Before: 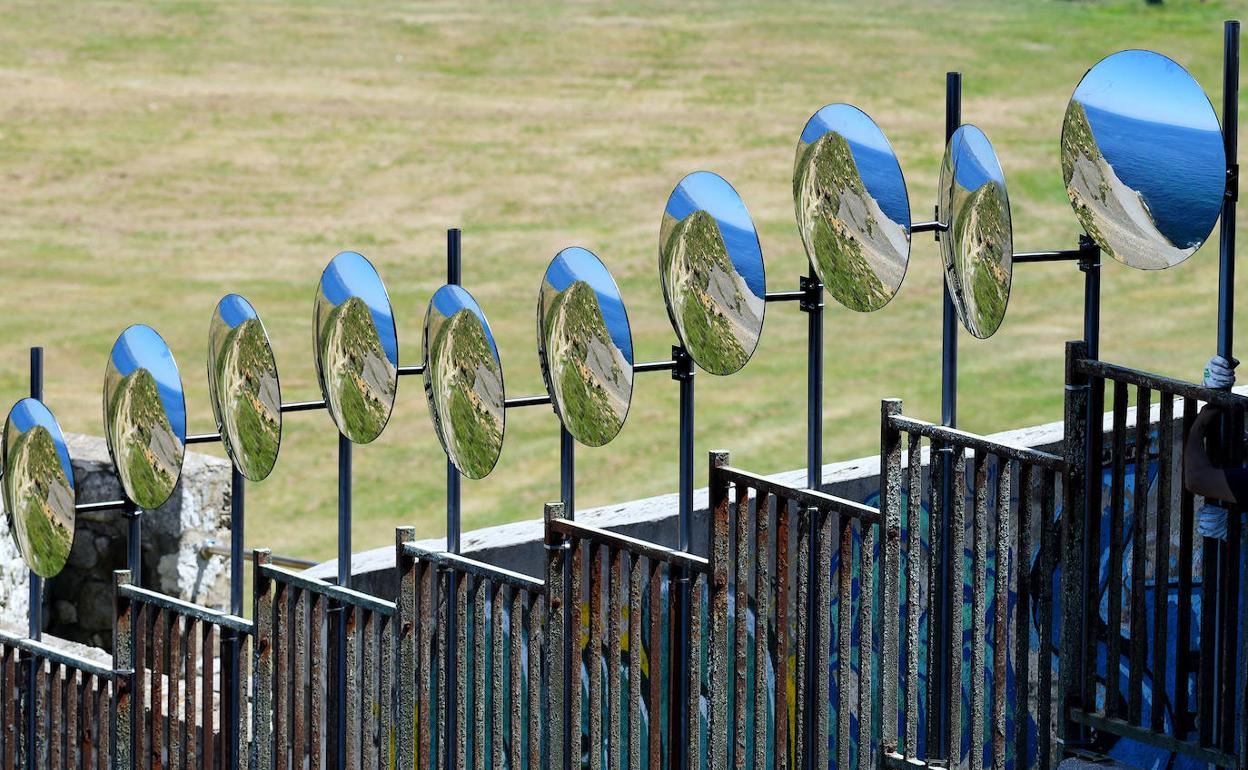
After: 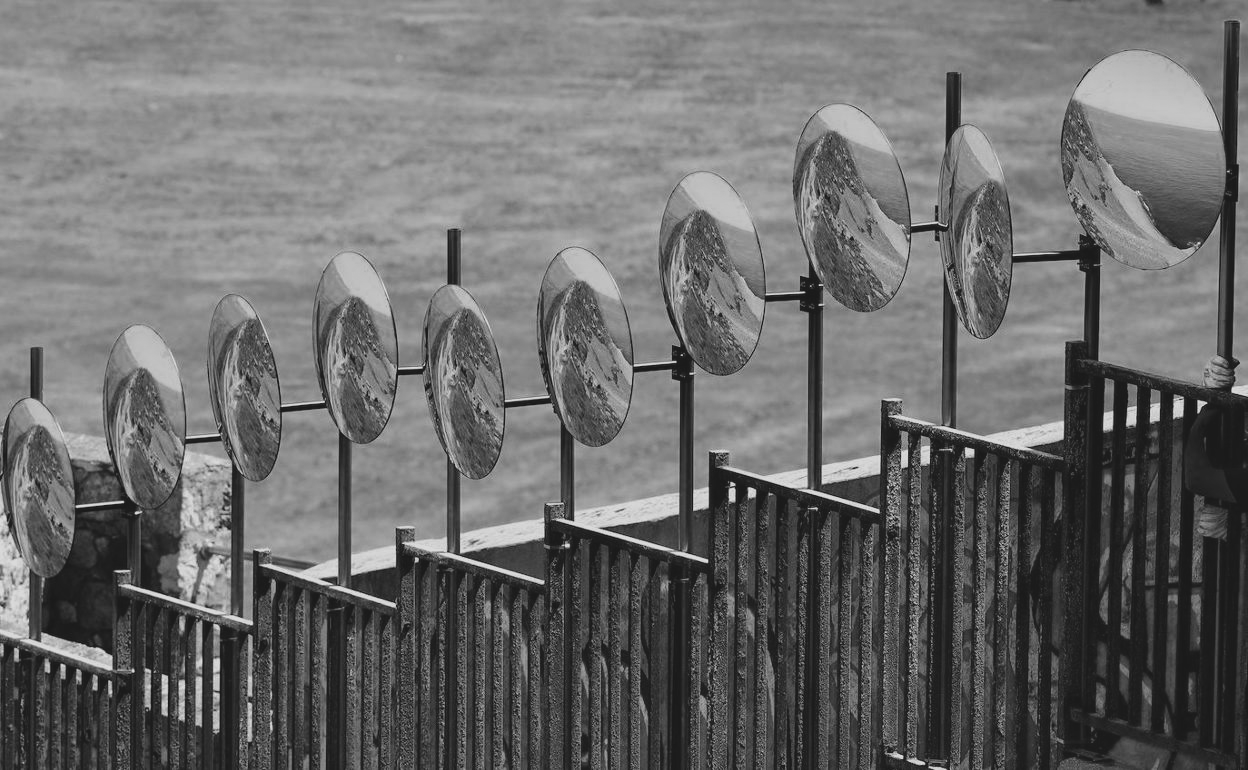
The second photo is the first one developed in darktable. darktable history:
exposure: black level correction -0.015, exposure -0.502 EV, compensate exposure bias true, compensate highlight preservation false
color calibration: output gray [0.253, 0.26, 0.487, 0], x 0.37, y 0.382, temperature 4314.6 K
